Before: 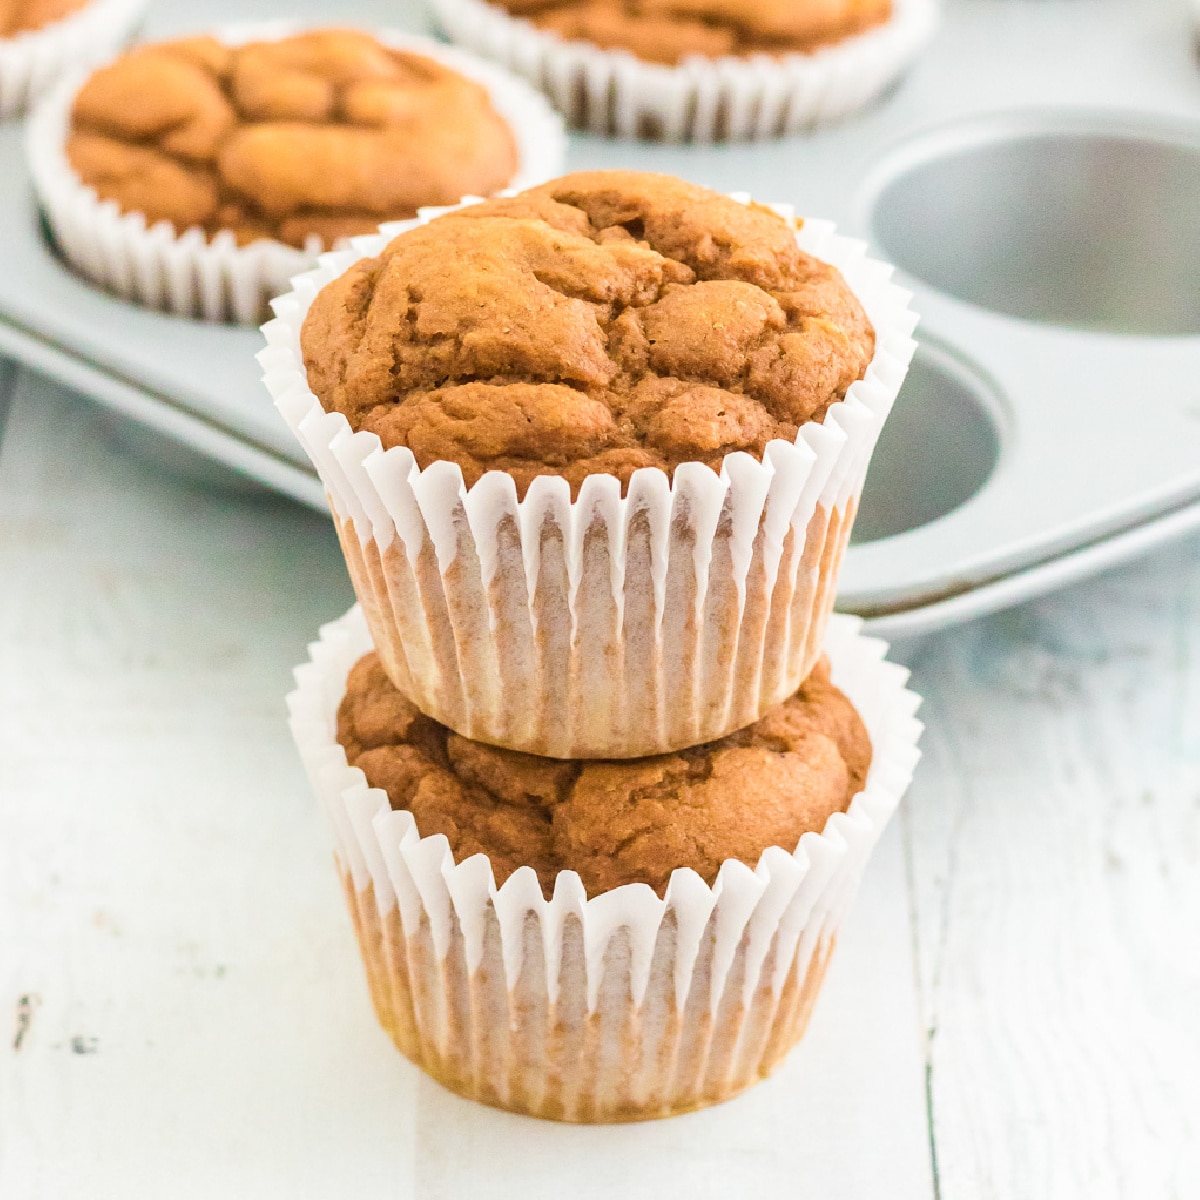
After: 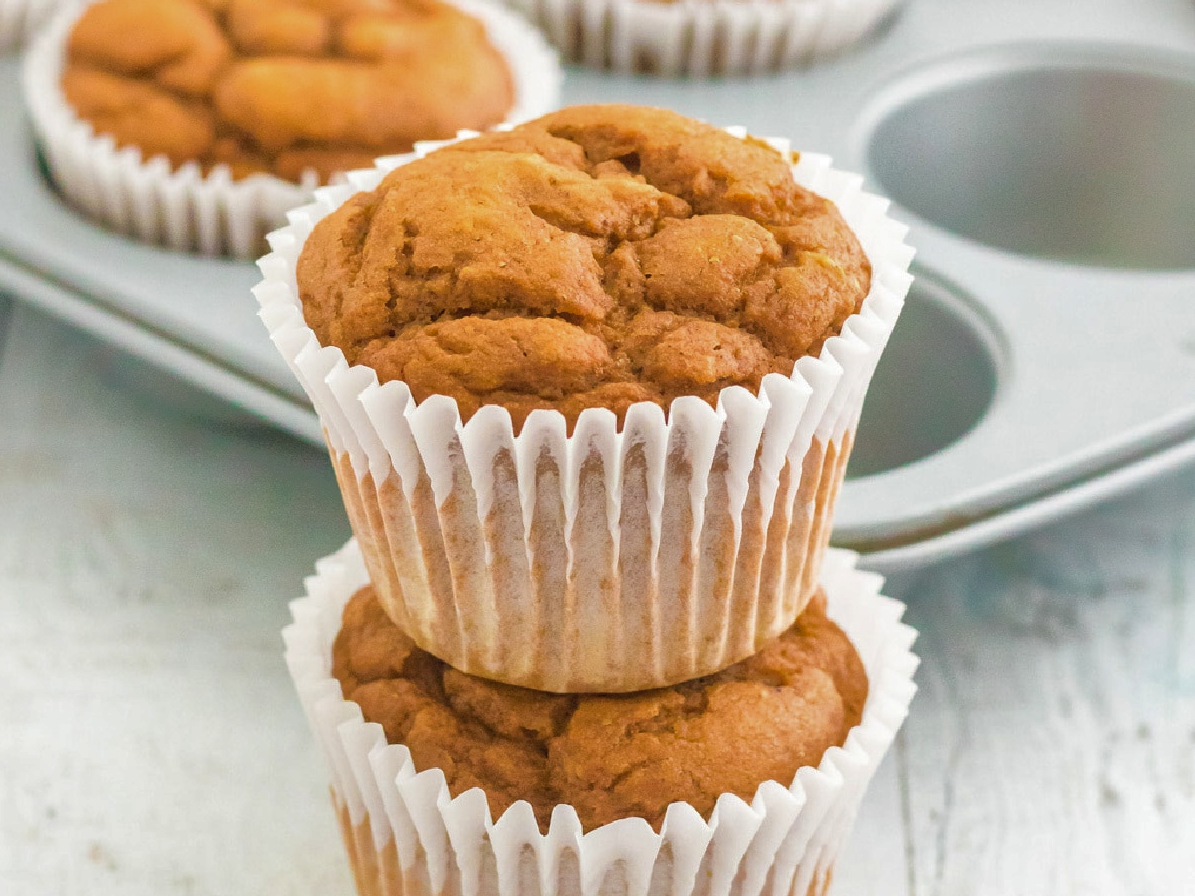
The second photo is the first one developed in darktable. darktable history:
shadows and highlights: shadows 40.12, highlights -60.08
crop: left 0.379%, top 5.539%, bottom 19.772%
